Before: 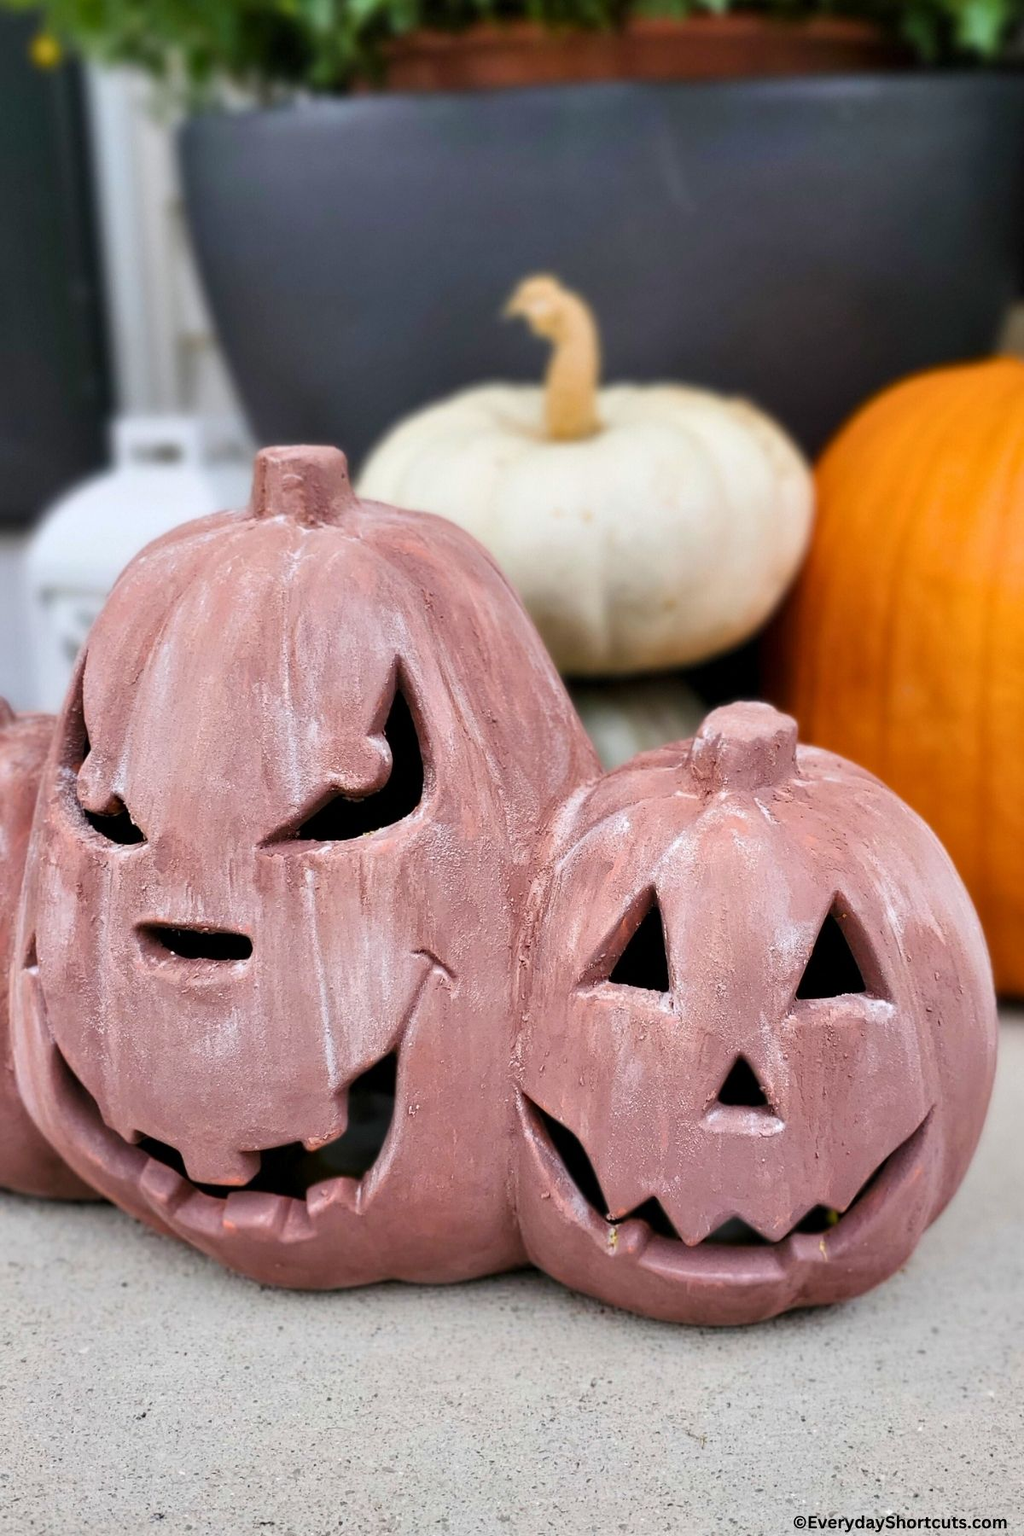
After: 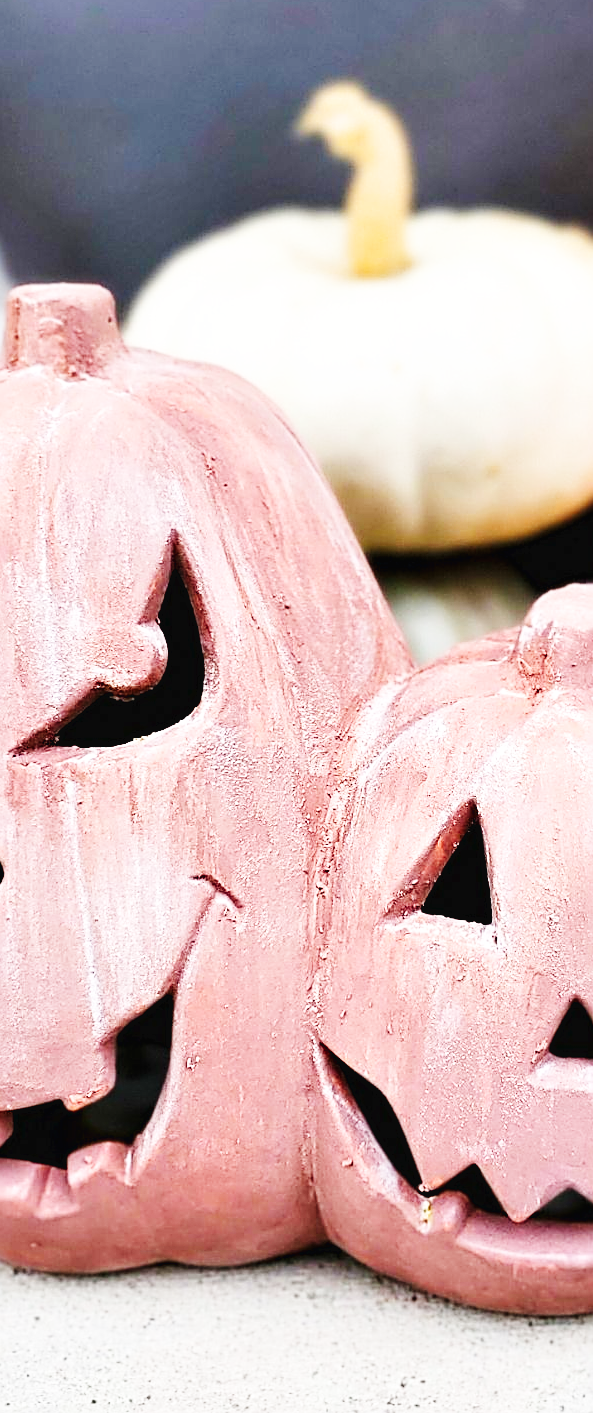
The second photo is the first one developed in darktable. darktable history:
crop and rotate: angle 0.02°, left 24.353%, top 13.219%, right 26.156%, bottom 8.224%
base curve: curves: ch0 [(0, 0.003) (0.001, 0.002) (0.006, 0.004) (0.02, 0.022) (0.048, 0.086) (0.094, 0.234) (0.162, 0.431) (0.258, 0.629) (0.385, 0.8) (0.548, 0.918) (0.751, 0.988) (1, 1)], preserve colors none
sharpen: radius 2.584, amount 0.688
